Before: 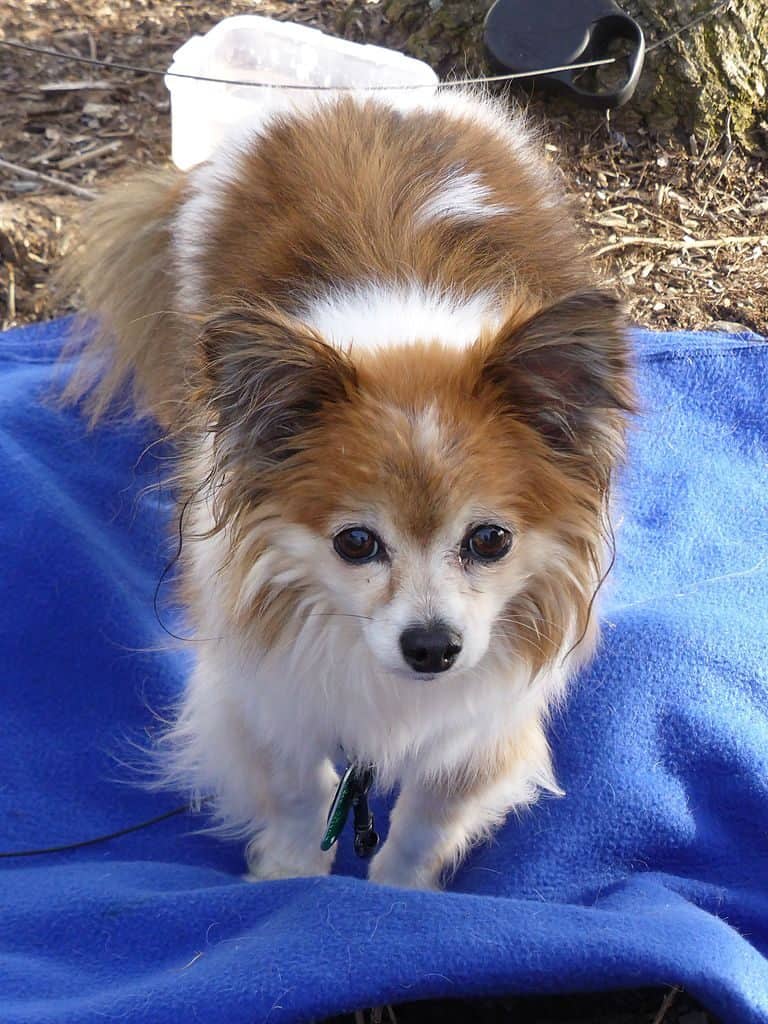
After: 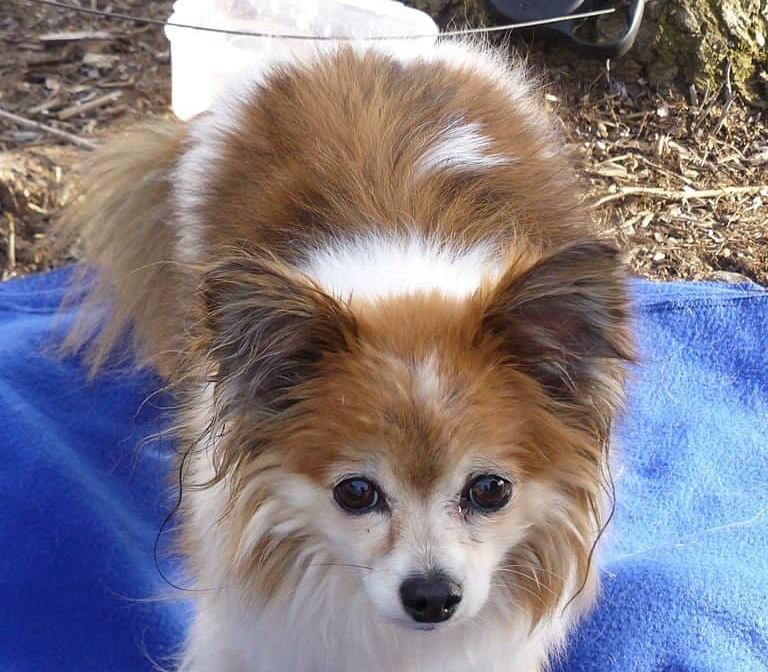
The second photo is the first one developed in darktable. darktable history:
crop and rotate: top 4.91%, bottom 29.464%
